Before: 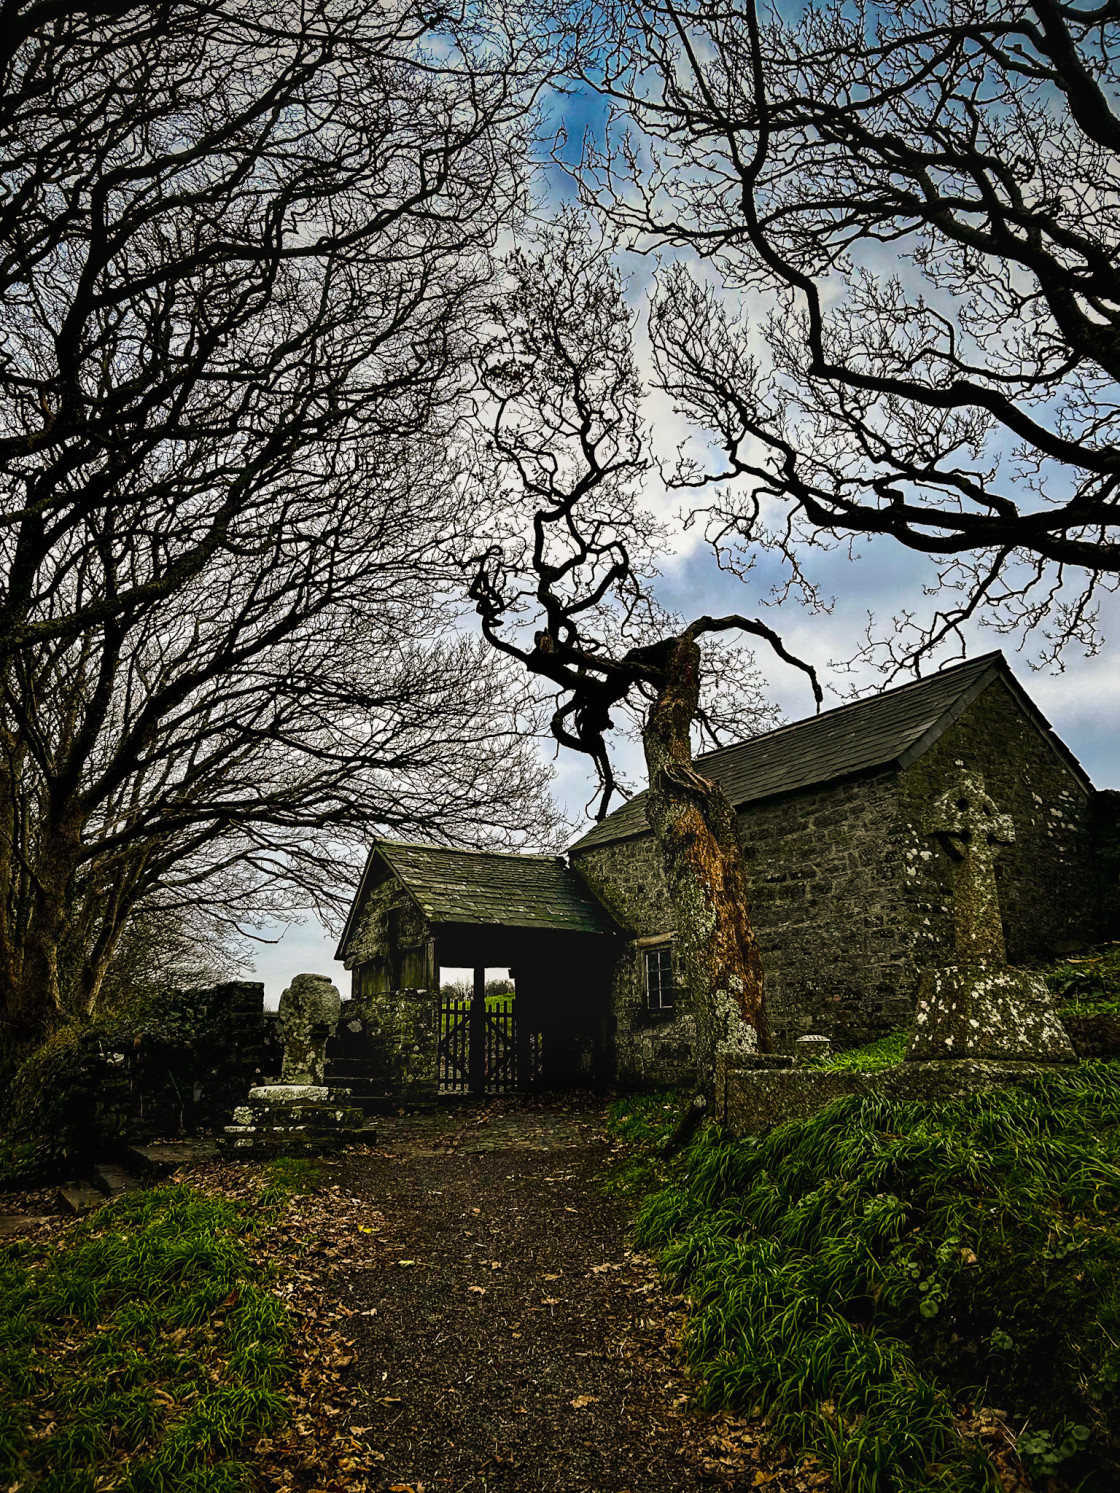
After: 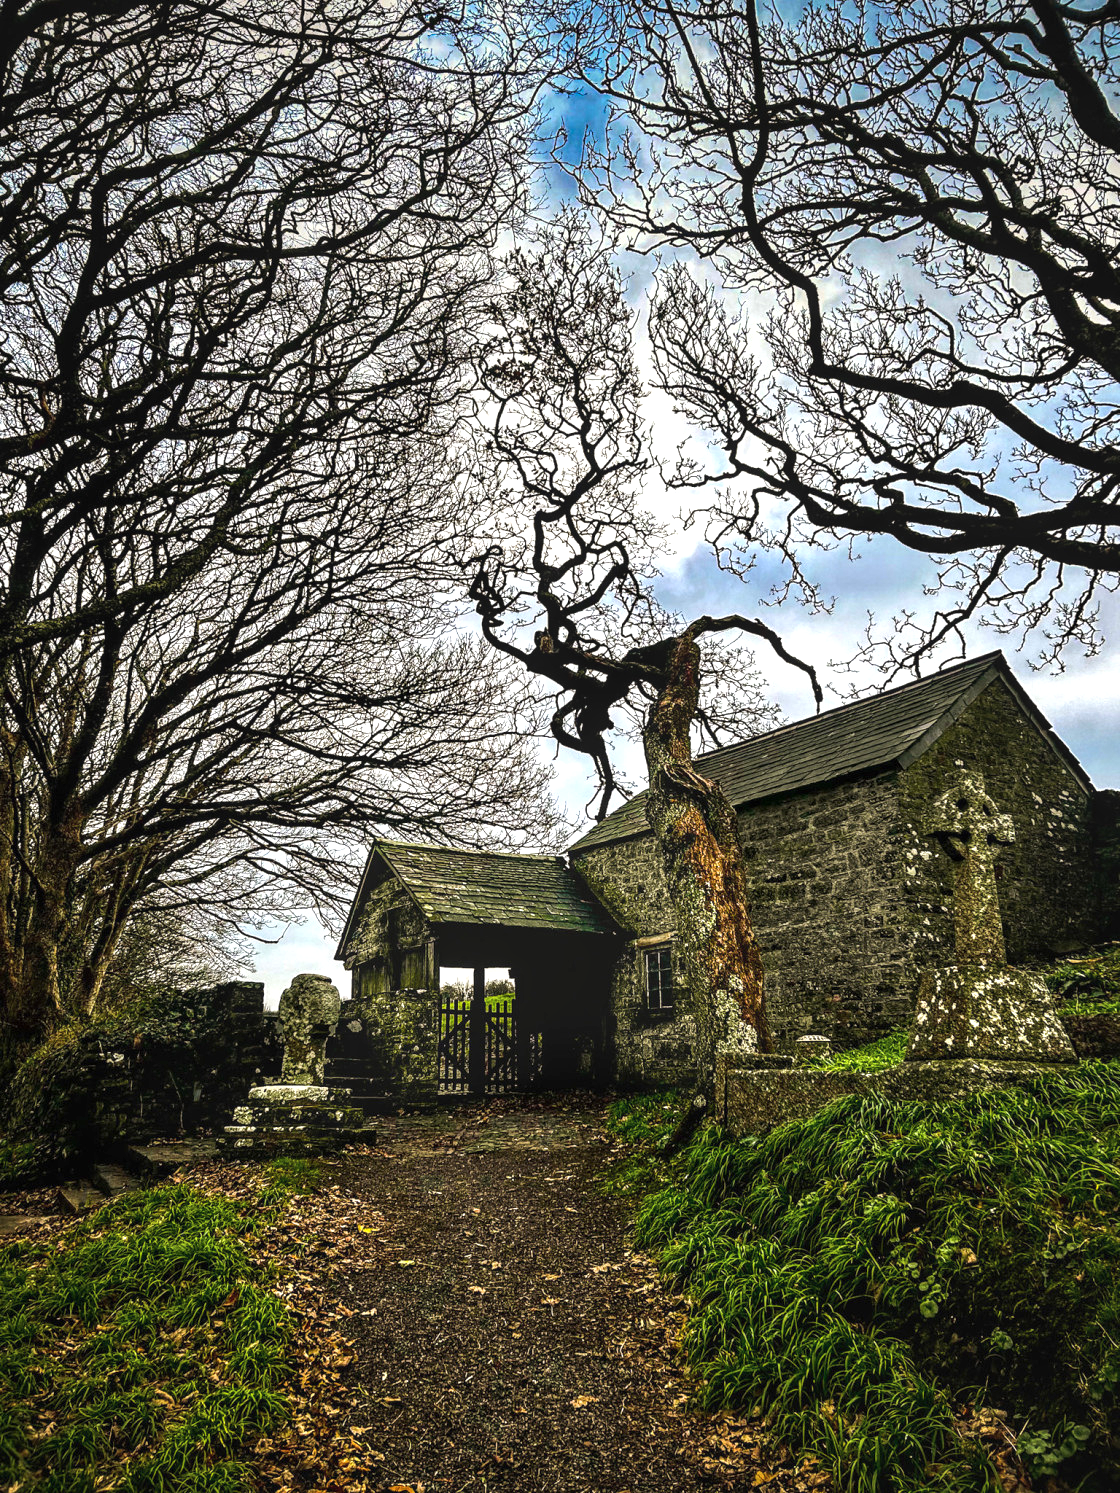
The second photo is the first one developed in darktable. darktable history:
exposure: exposure 0.764 EV, compensate highlight preservation false
local contrast: on, module defaults
